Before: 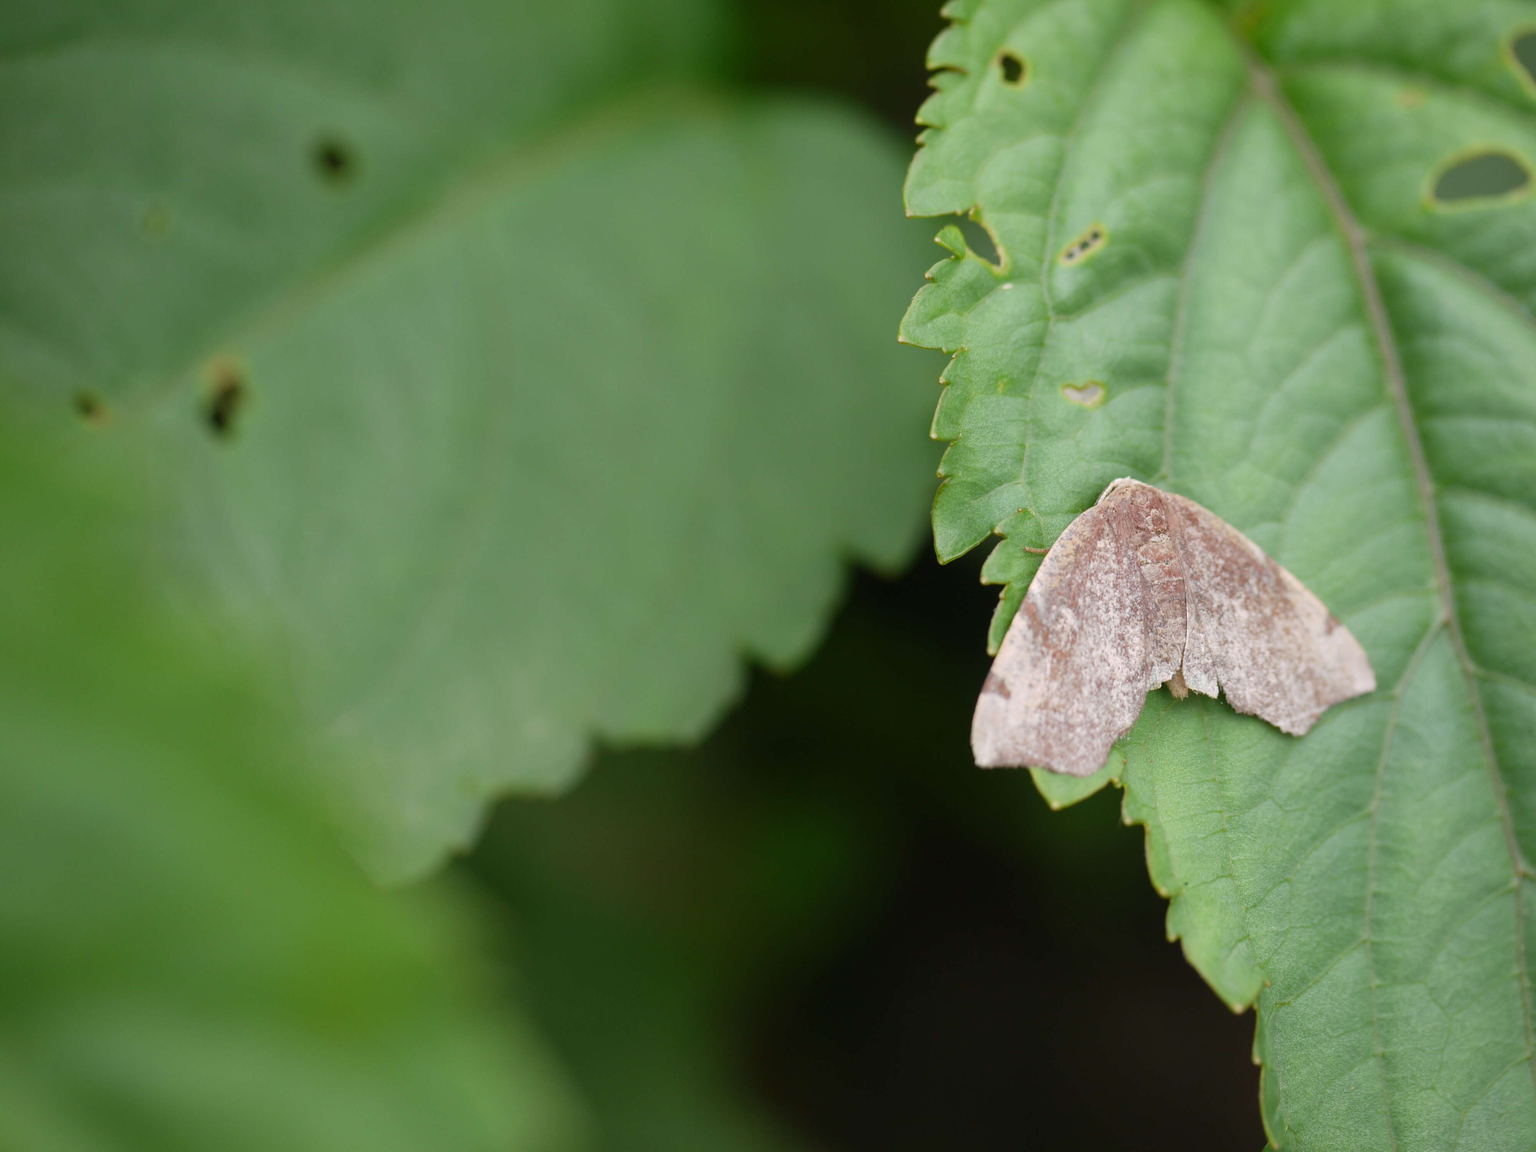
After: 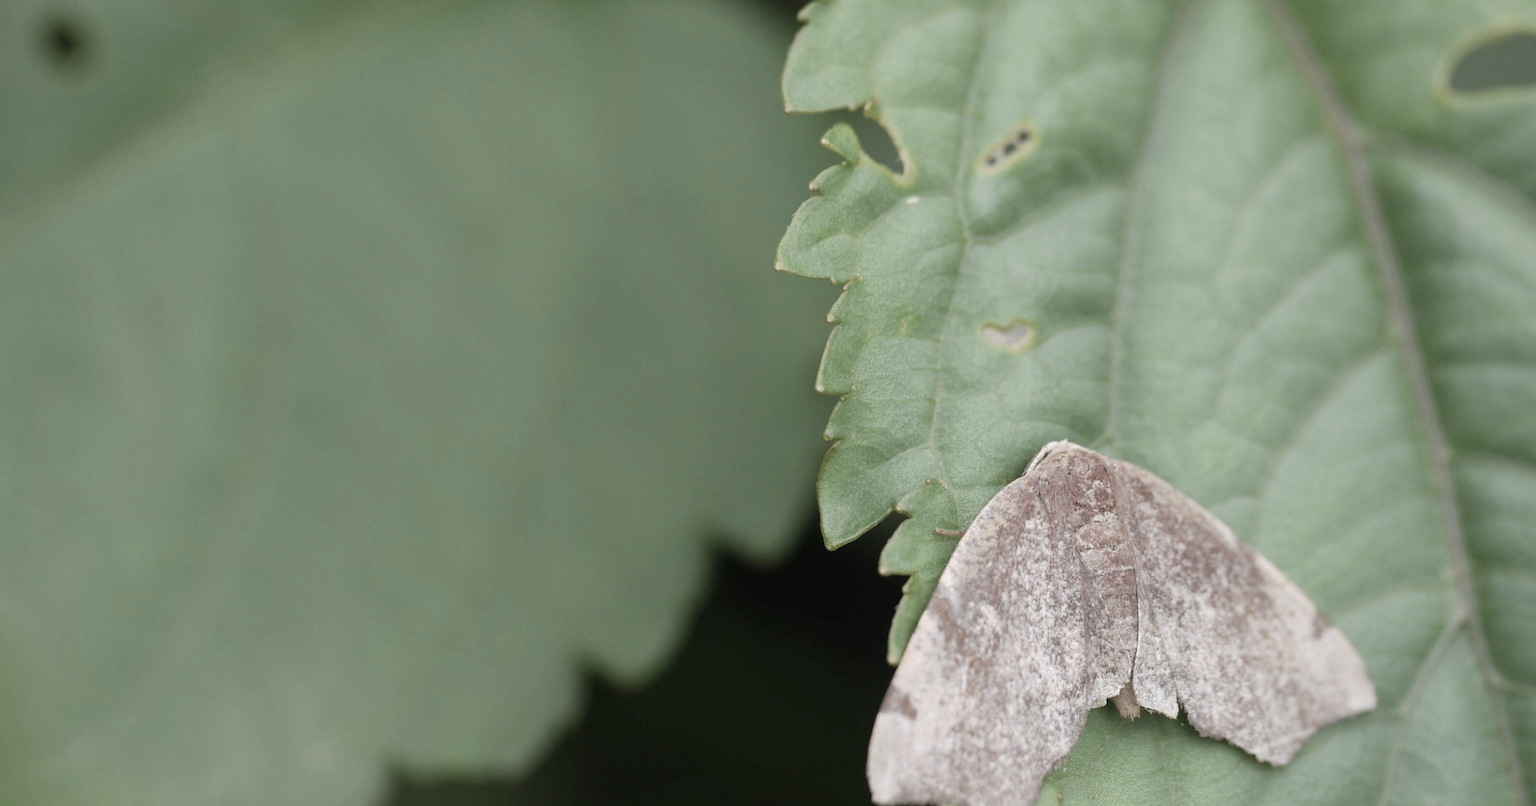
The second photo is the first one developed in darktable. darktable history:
color correction: saturation 0.5
crop: left 18.38%, top 11.092%, right 2.134%, bottom 33.217%
